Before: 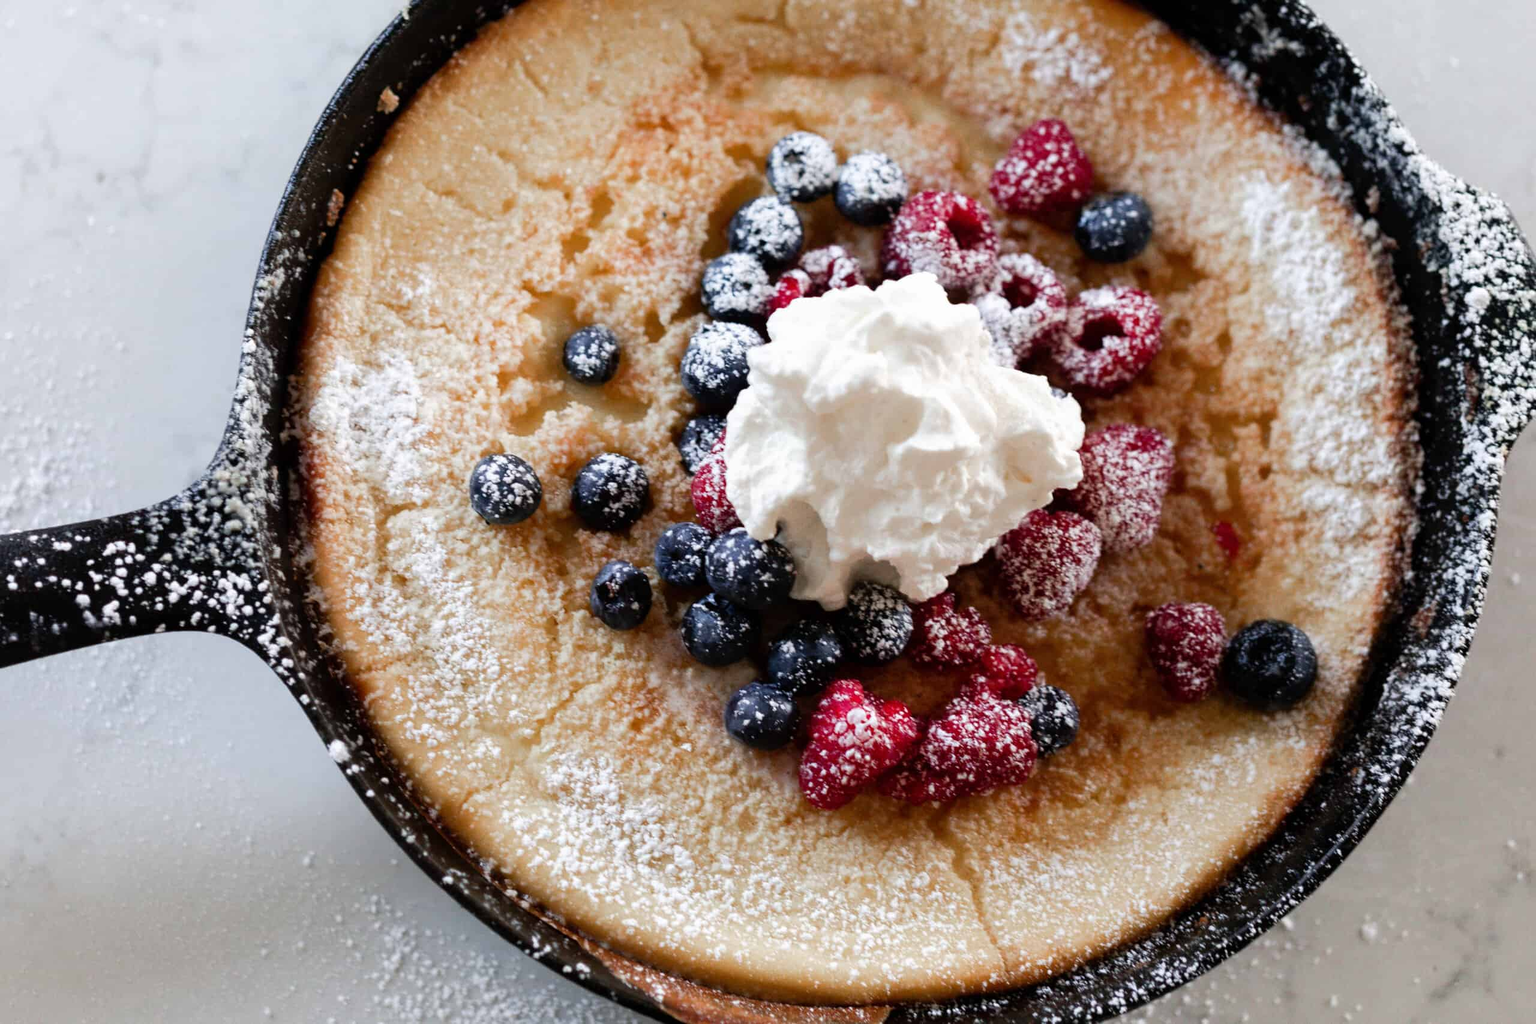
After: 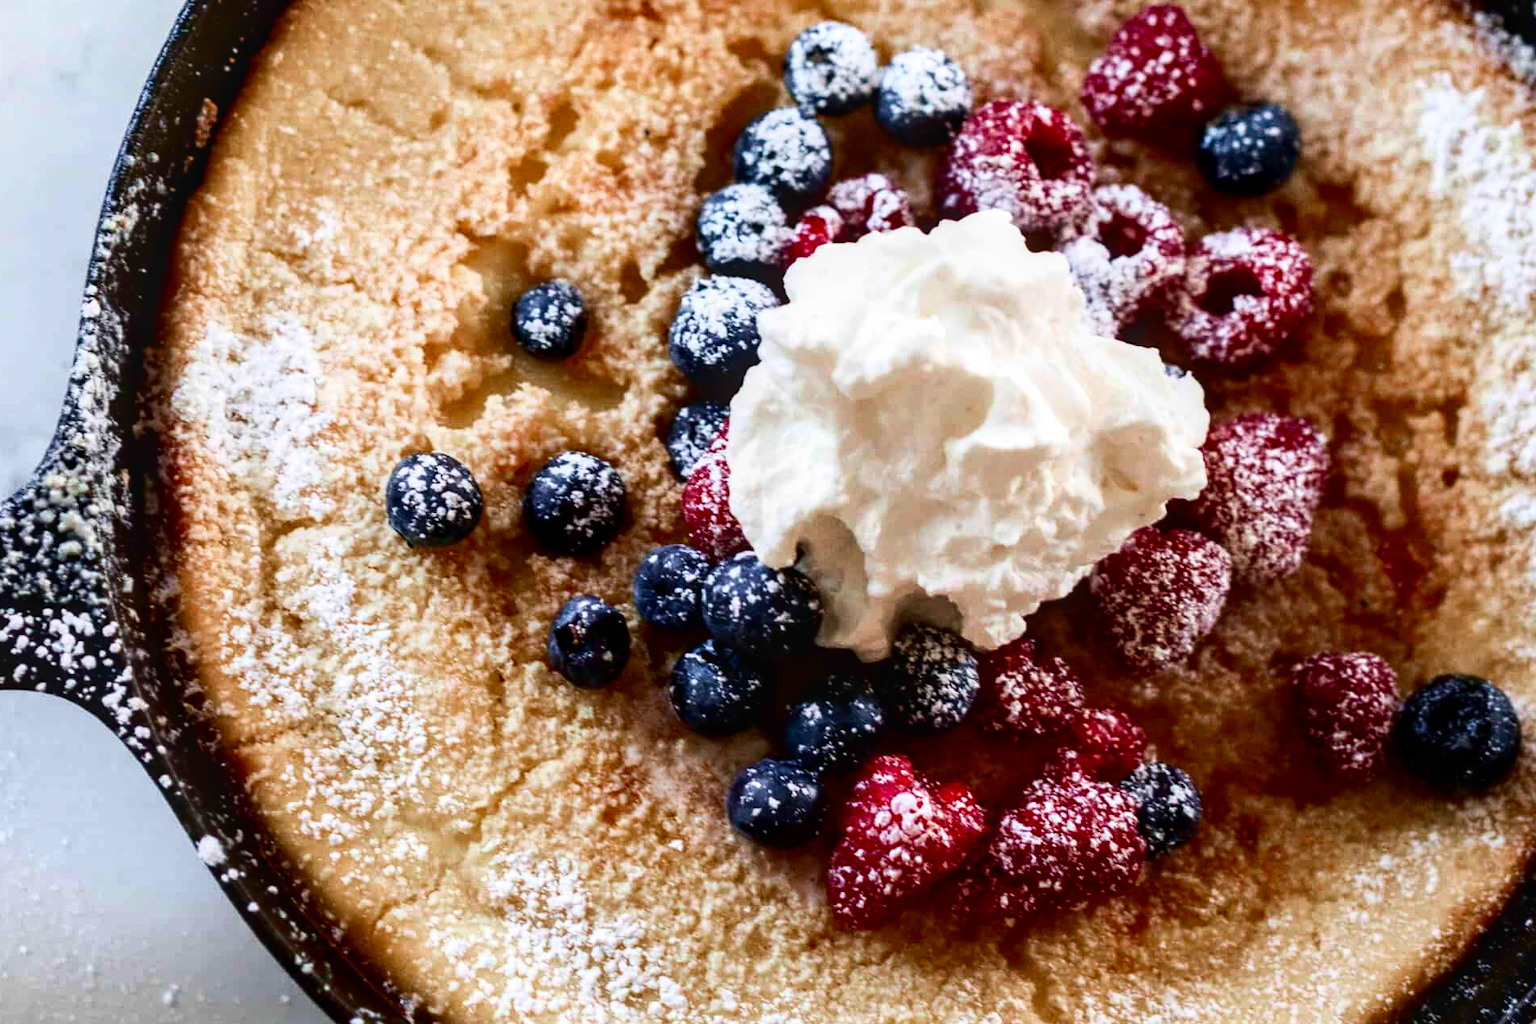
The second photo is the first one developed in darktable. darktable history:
velvia: strength 15%
contrast brightness saturation: brightness -0.2, saturation 0.08
exposure: exposure 0.2 EV, compensate highlight preservation false
color contrast: green-magenta contrast 0.84, blue-yellow contrast 0.86
crop and rotate: left 11.831%, top 11.346%, right 13.429%, bottom 13.899%
local contrast: on, module defaults
tone curve: curves: ch0 [(0, 0) (0.091, 0.077) (0.517, 0.574) (0.745, 0.82) (0.844, 0.908) (0.909, 0.942) (1, 0.973)]; ch1 [(0, 0) (0.437, 0.404) (0.5, 0.5) (0.534, 0.554) (0.58, 0.603) (0.616, 0.649) (1, 1)]; ch2 [(0, 0) (0.442, 0.415) (0.5, 0.5) (0.535, 0.557) (0.585, 0.62) (1, 1)], color space Lab, independent channels, preserve colors none
